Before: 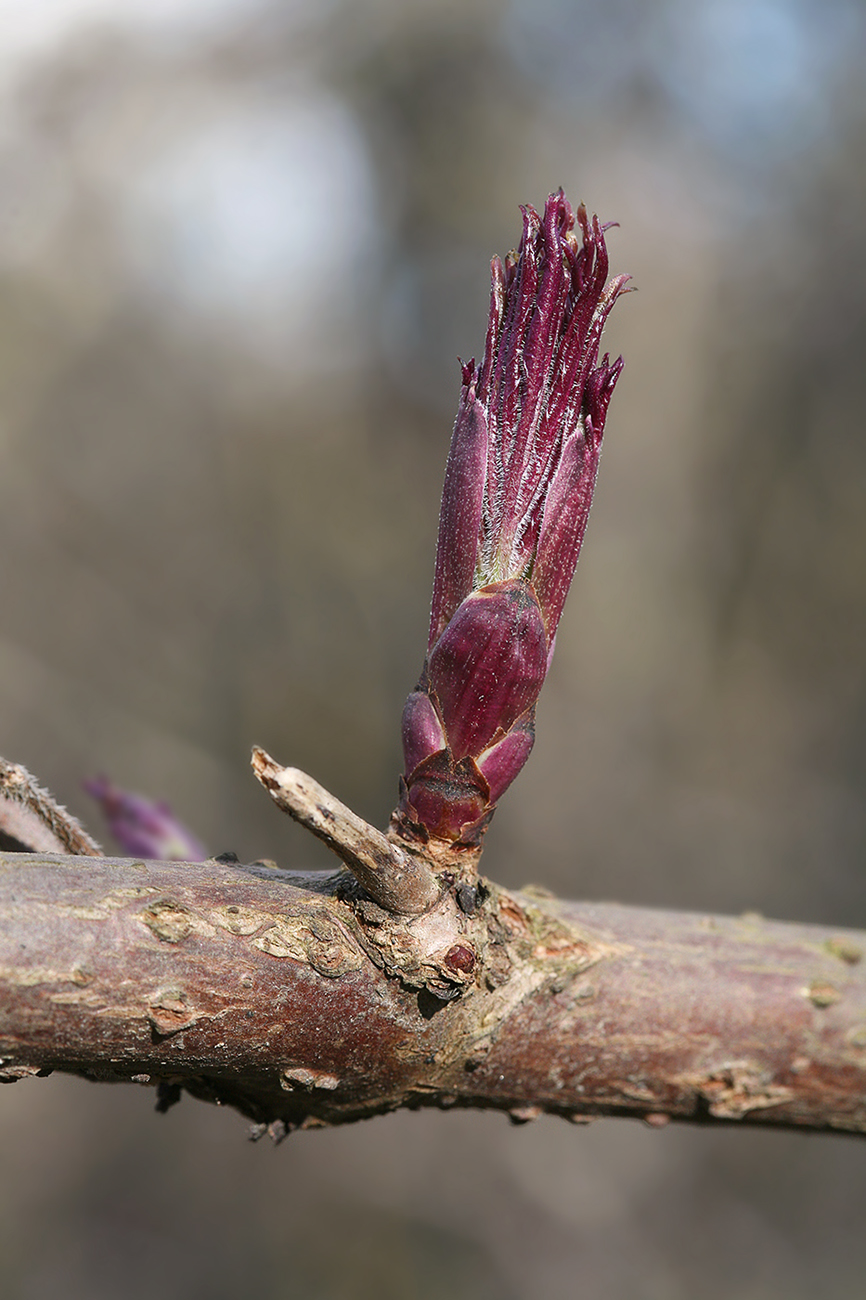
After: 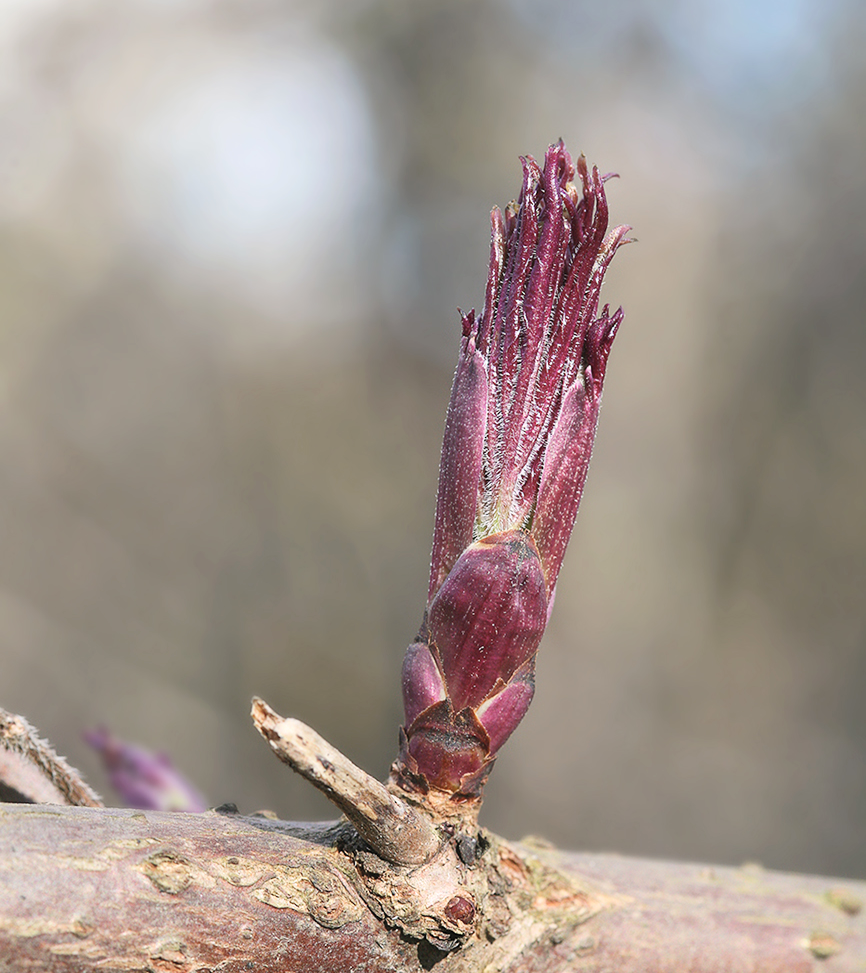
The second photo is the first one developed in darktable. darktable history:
contrast brightness saturation: contrast 0.142, brightness 0.218
crop: top 3.796%, bottom 21.315%
